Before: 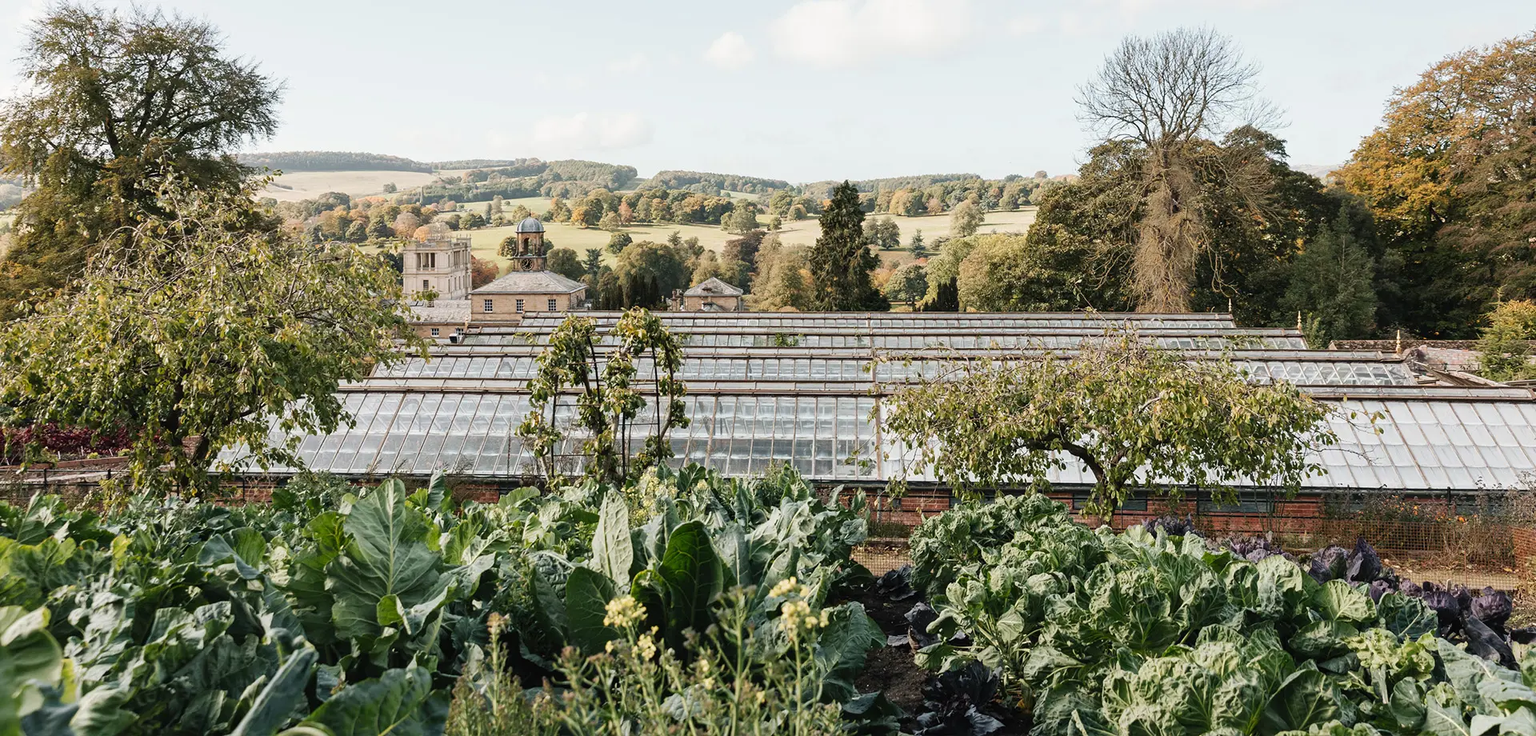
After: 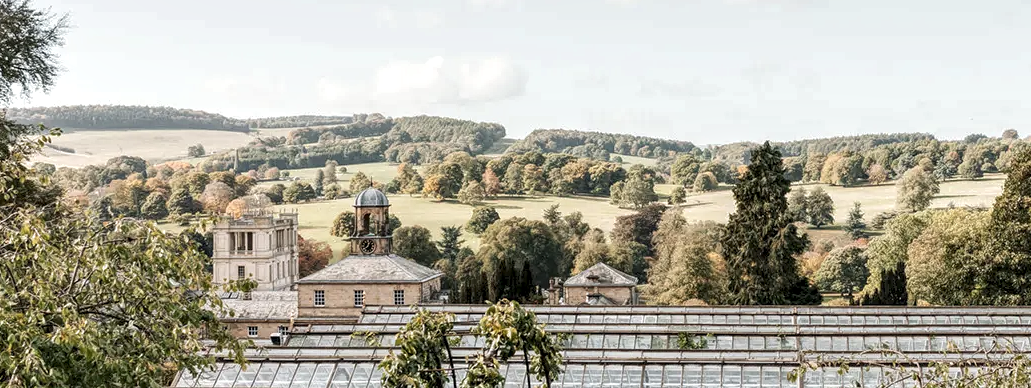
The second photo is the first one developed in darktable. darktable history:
crop: left 15.185%, top 9.166%, right 31.113%, bottom 48.647%
local contrast: highlights 107%, shadows 98%, detail 199%, midtone range 0.2
color correction: highlights b* 0.046, saturation 0.87
